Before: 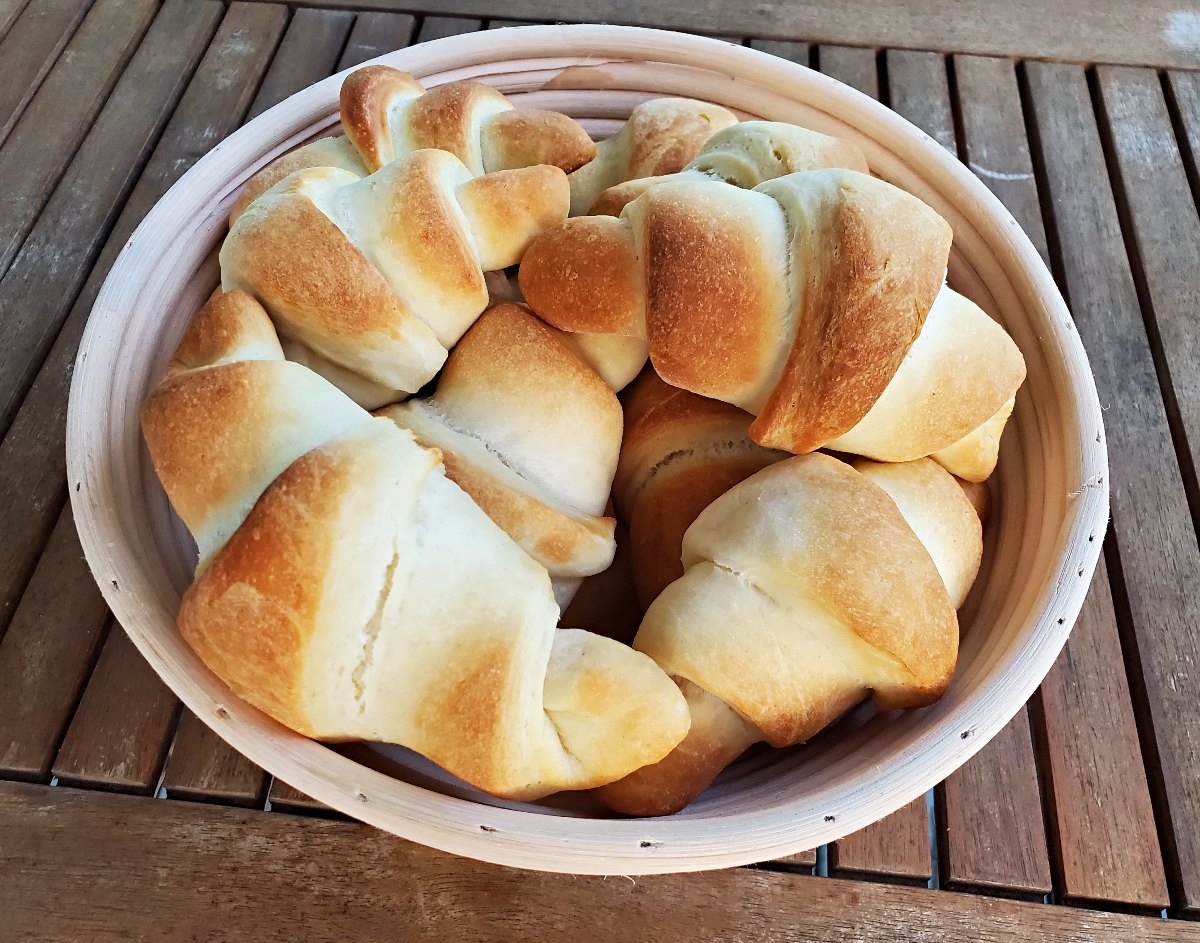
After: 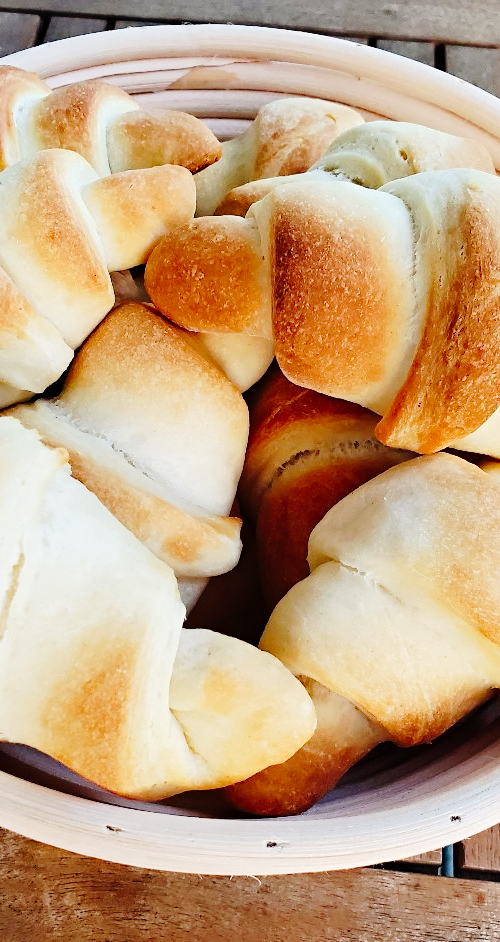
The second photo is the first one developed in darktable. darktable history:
crop: left 31.229%, right 27.105%
tone curve: curves: ch0 [(0, 0) (0.003, 0.002) (0.011, 0.007) (0.025, 0.014) (0.044, 0.023) (0.069, 0.033) (0.1, 0.052) (0.136, 0.081) (0.177, 0.134) (0.224, 0.205) (0.277, 0.296) (0.335, 0.401) (0.399, 0.501) (0.468, 0.589) (0.543, 0.658) (0.623, 0.738) (0.709, 0.804) (0.801, 0.871) (0.898, 0.93) (1, 1)], preserve colors none
